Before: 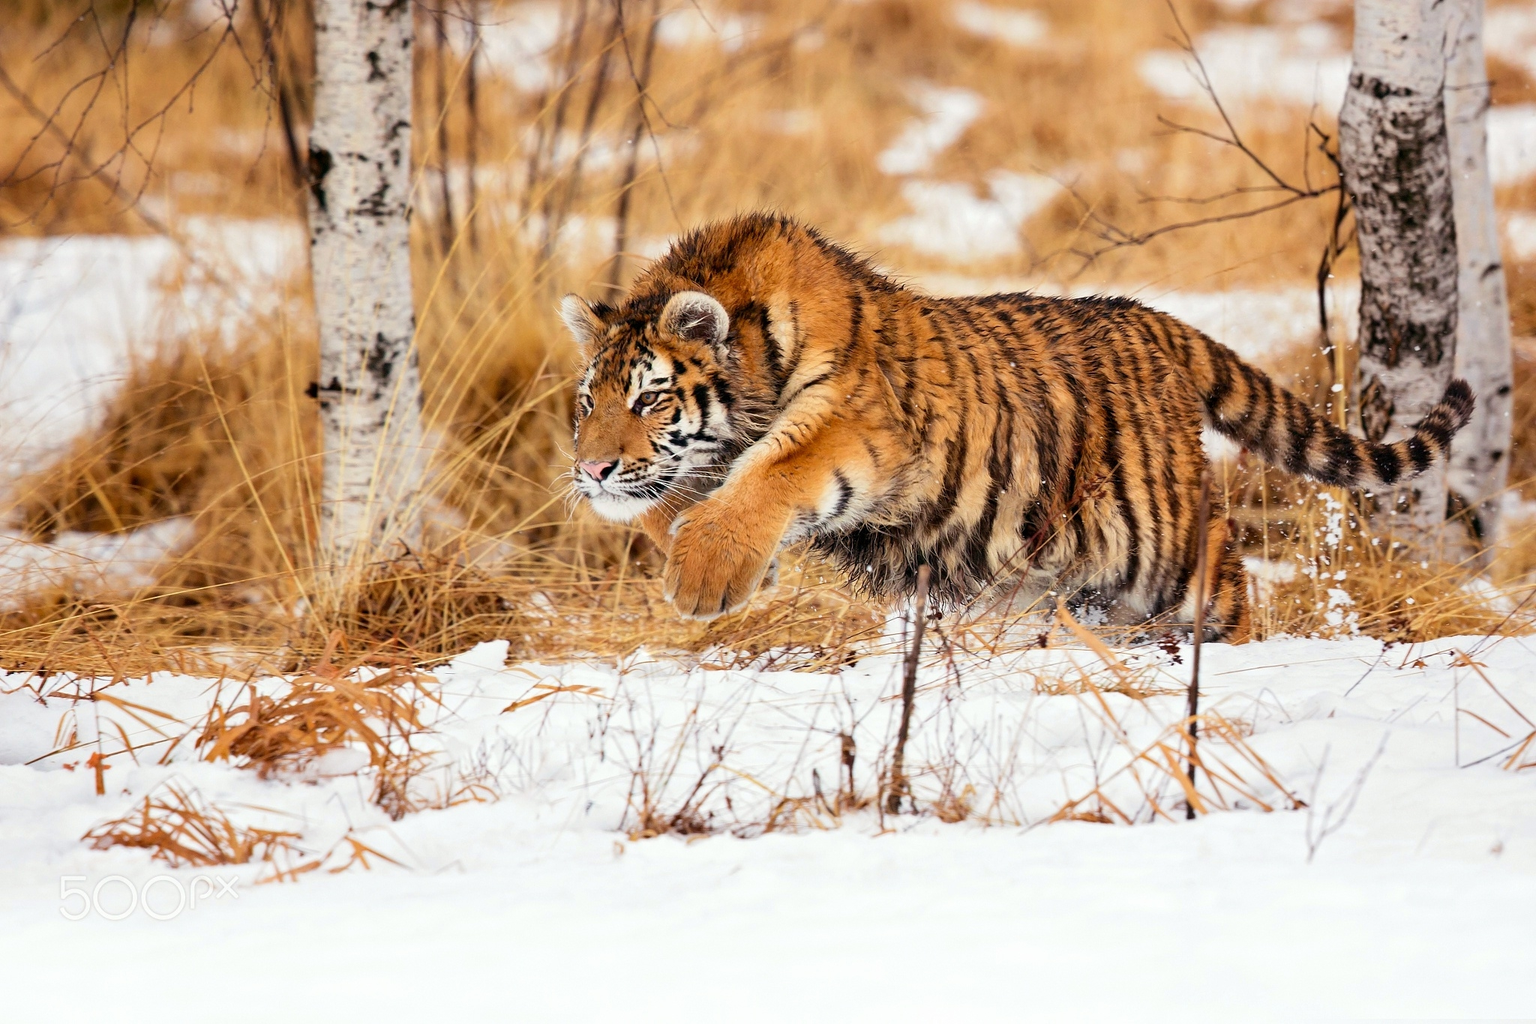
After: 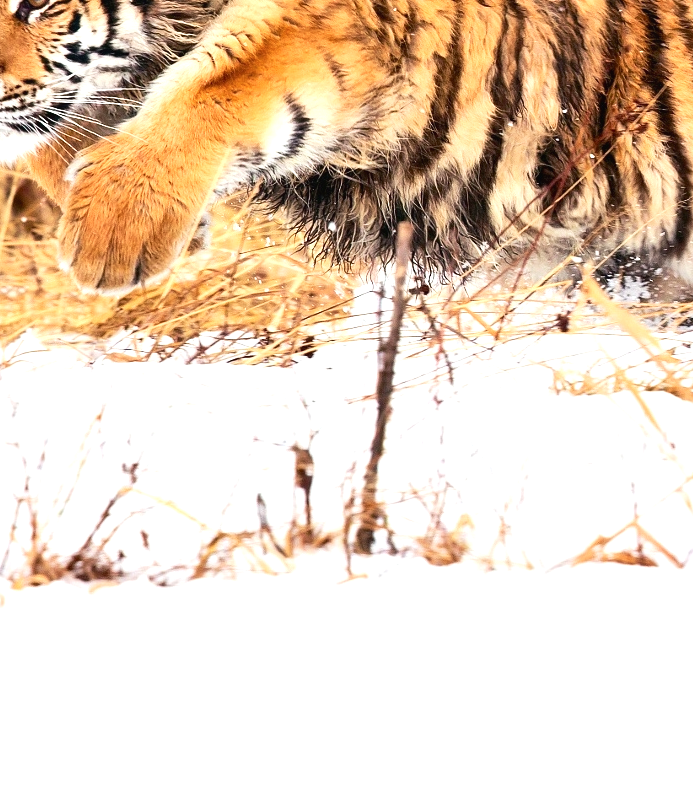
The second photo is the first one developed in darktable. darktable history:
contrast brightness saturation: contrast 0.142
local contrast: mode bilateral grid, contrast 21, coarseness 50, detail 119%, midtone range 0.2
exposure: black level correction 0, exposure 0.698 EV, compensate exposure bias true, compensate highlight preservation false
crop: left 40.429%, top 39.004%, right 25.731%, bottom 2.879%
tone curve: curves: ch0 [(0, 0.024) (0.119, 0.146) (0.474, 0.485) (0.718, 0.739) (0.817, 0.839) (1, 0.998)]; ch1 [(0, 0) (0.377, 0.416) (0.439, 0.451) (0.477, 0.485) (0.501, 0.503) (0.538, 0.544) (0.58, 0.613) (0.664, 0.7) (0.783, 0.804) (1, 1)]; ch2 [(0, 0) (0.38, 0.405) (0.463, 0.456) (0.498, 0.497) (0.524, 0.535) (0.578, 0.576) (0.648, 0.665) (1, 1)], preserve colors none
